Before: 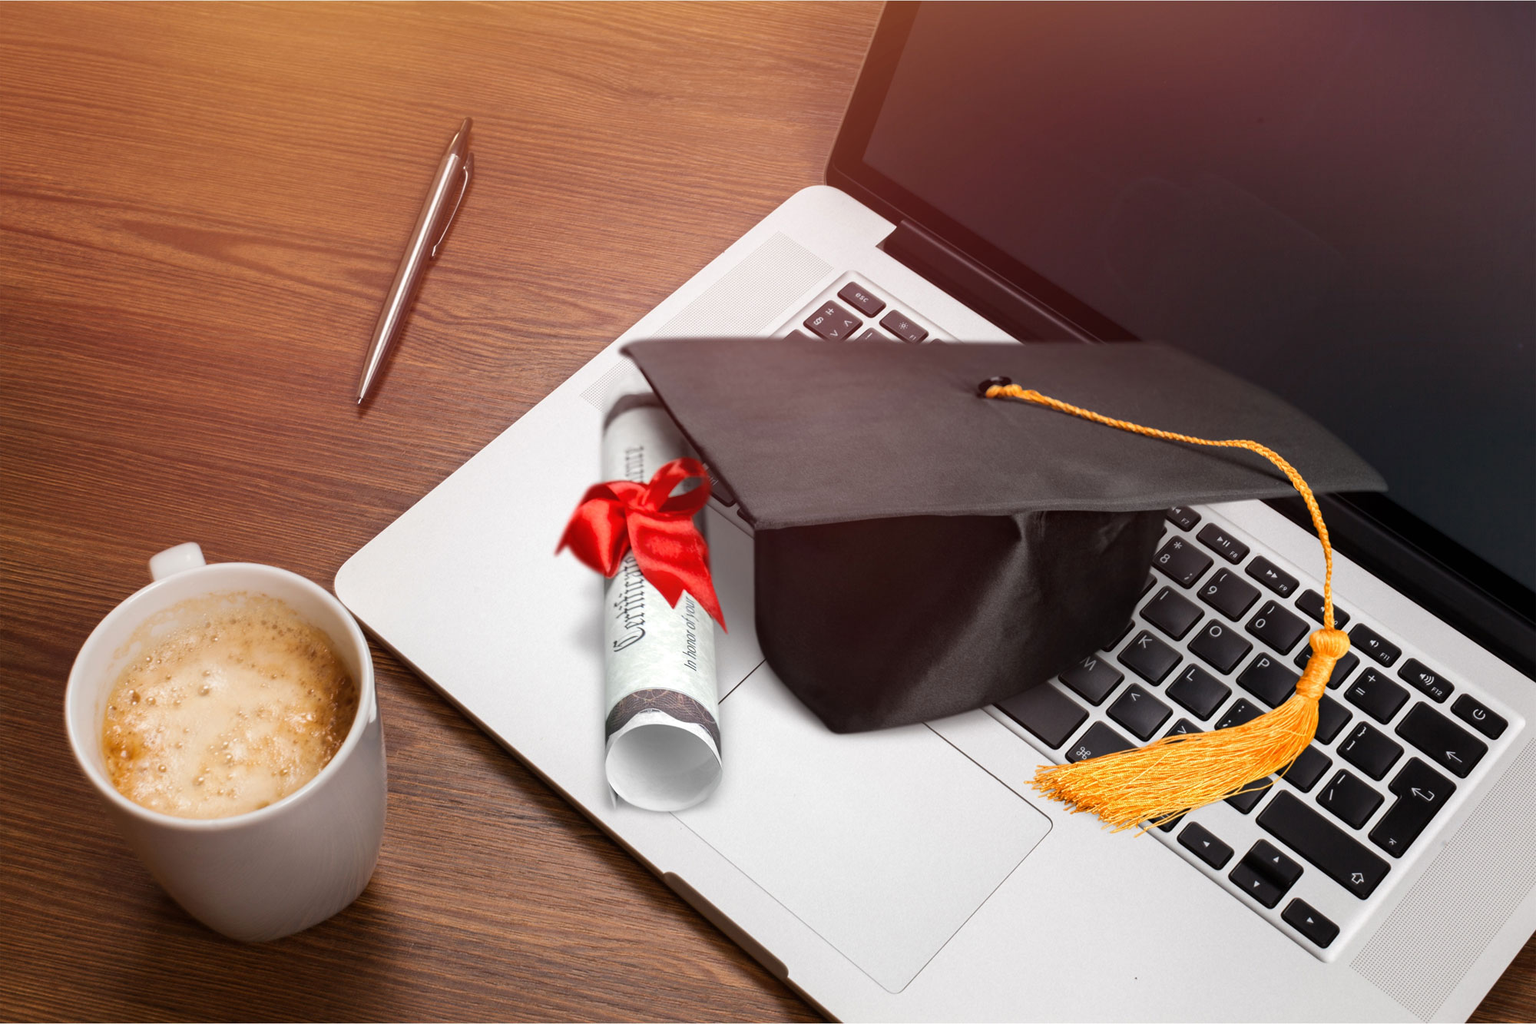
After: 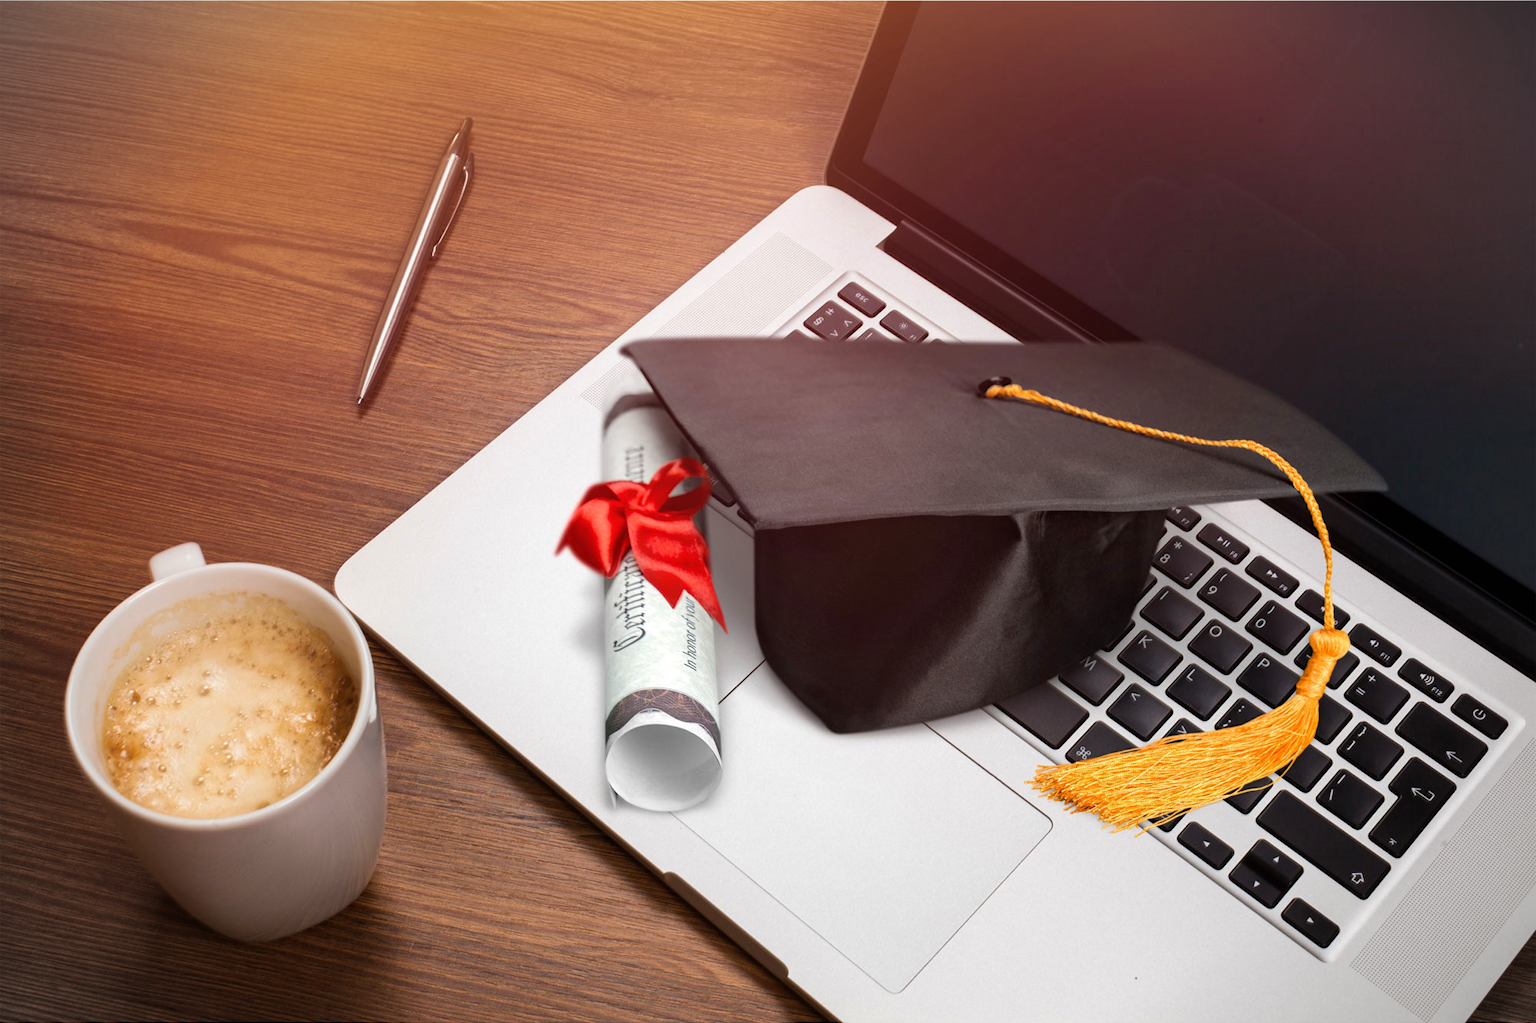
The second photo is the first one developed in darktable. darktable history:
vignetting: fall-off start 89.37%, fall-off radius 43.65%, brightness -0.451, saturation -0.69, width/height ratio 1.164, unbound false
velvia: on, module defaults
